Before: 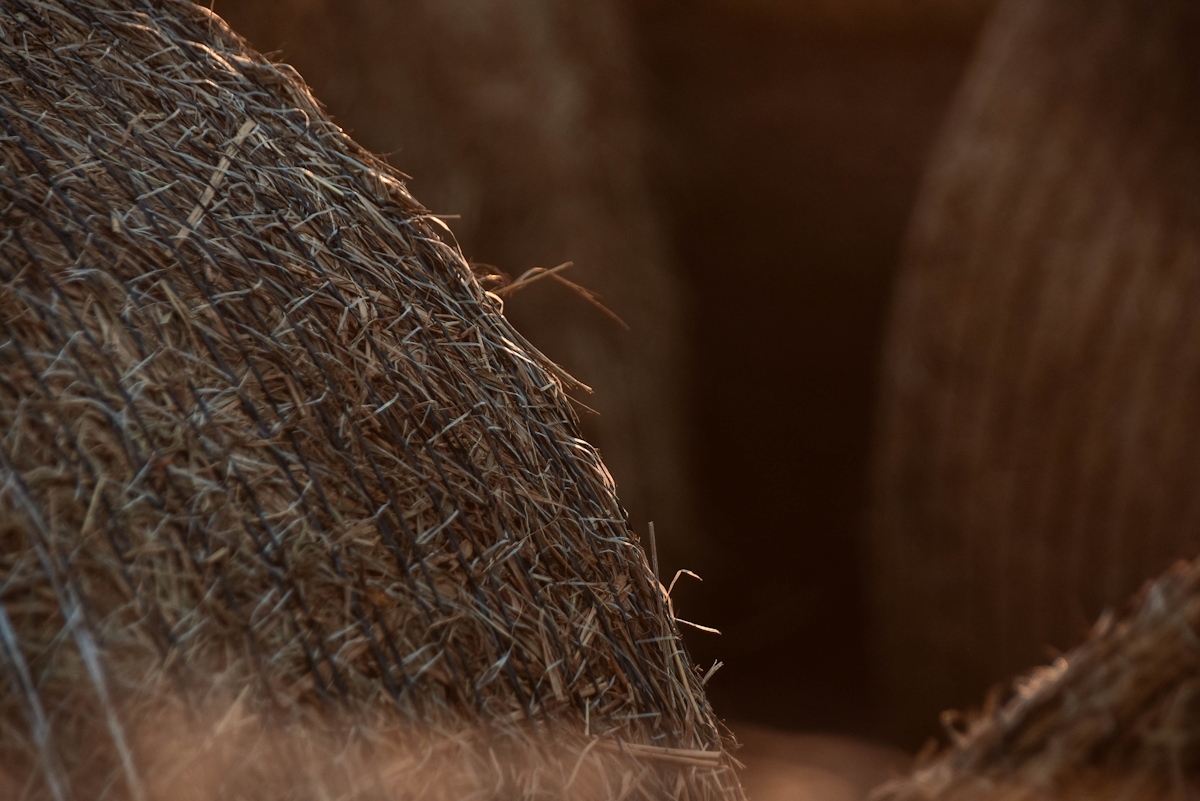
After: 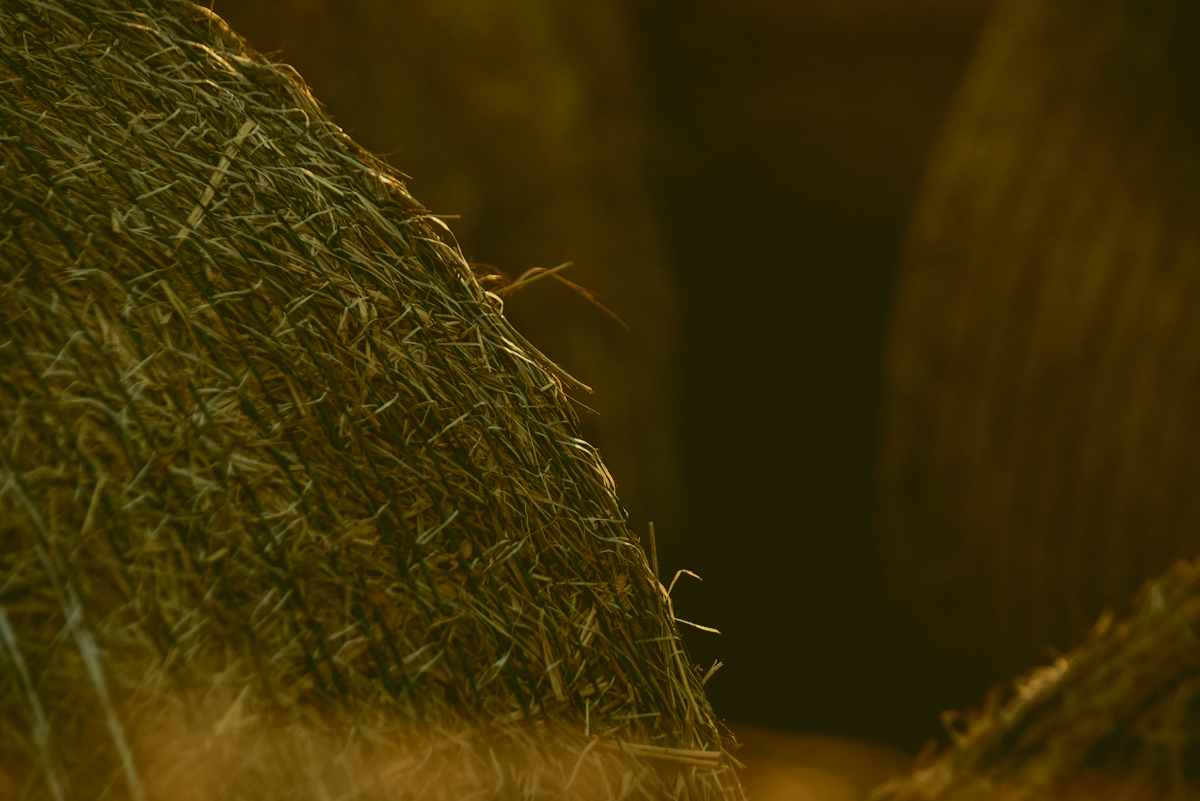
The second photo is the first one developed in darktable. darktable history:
rgb curve: curves: ch0 [(0.123, 0.061) (0.995, 0.887)]; ch1 [(0.06, 0.116) (1, 0.906)]; ch2 [(0, 0) (0.824, 0.69) (1, 1)], mode RGB, independent channels, compensate middle gray true
color correction: highlights a* -5.3, highlights b* 9.8, shadows a* 9.8, shadows b* 24.26
tone equalizer: on, module defaults
